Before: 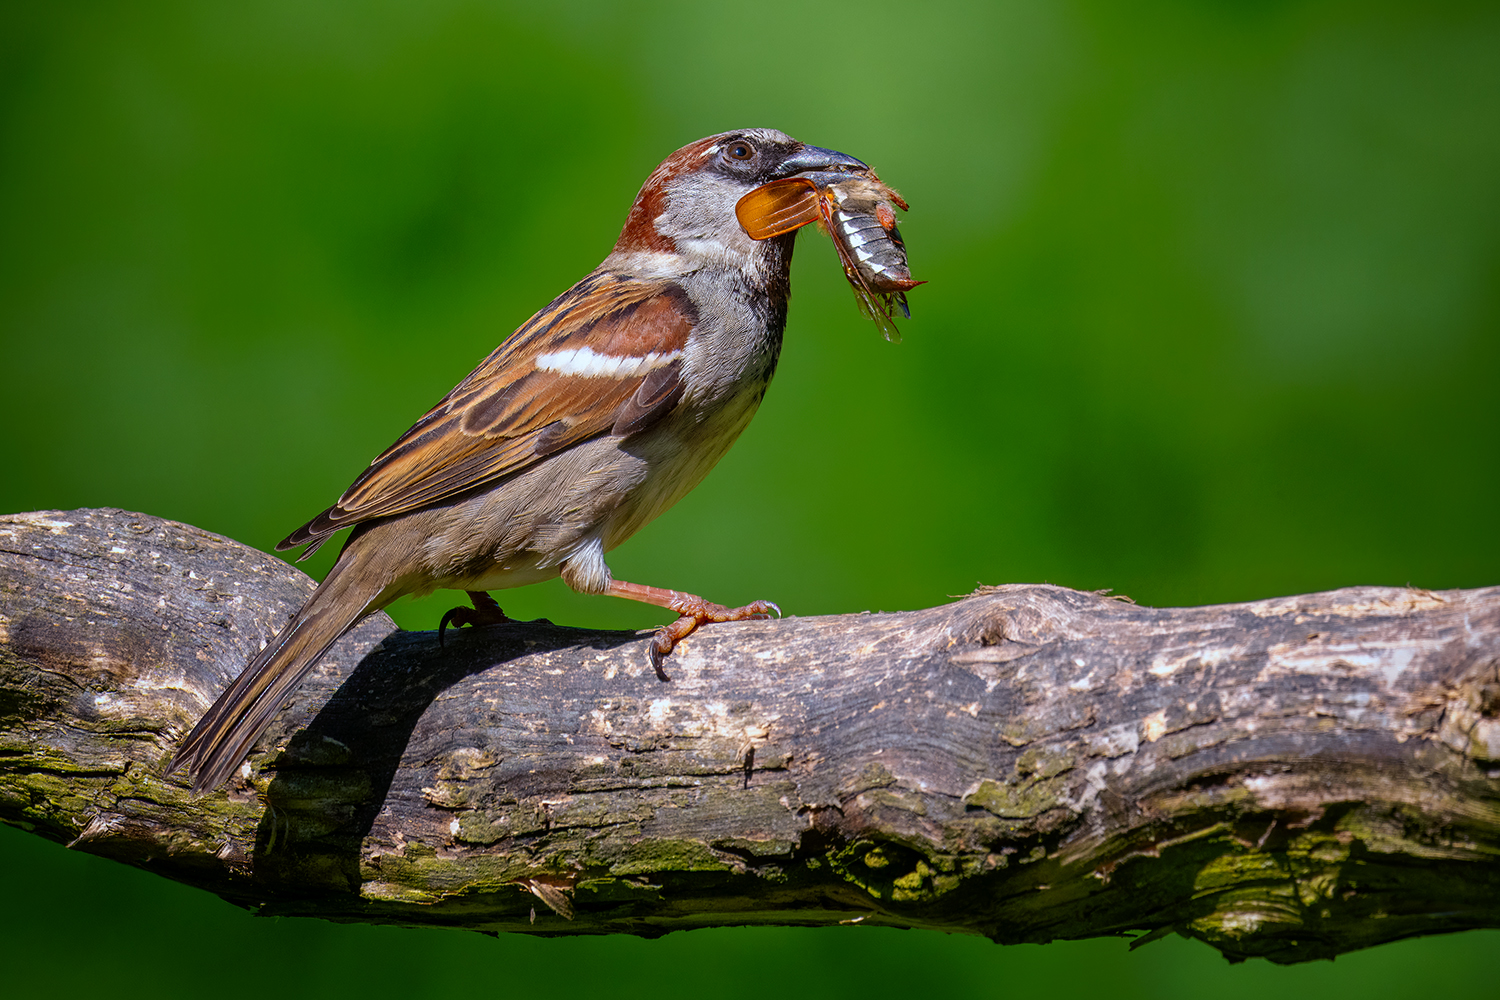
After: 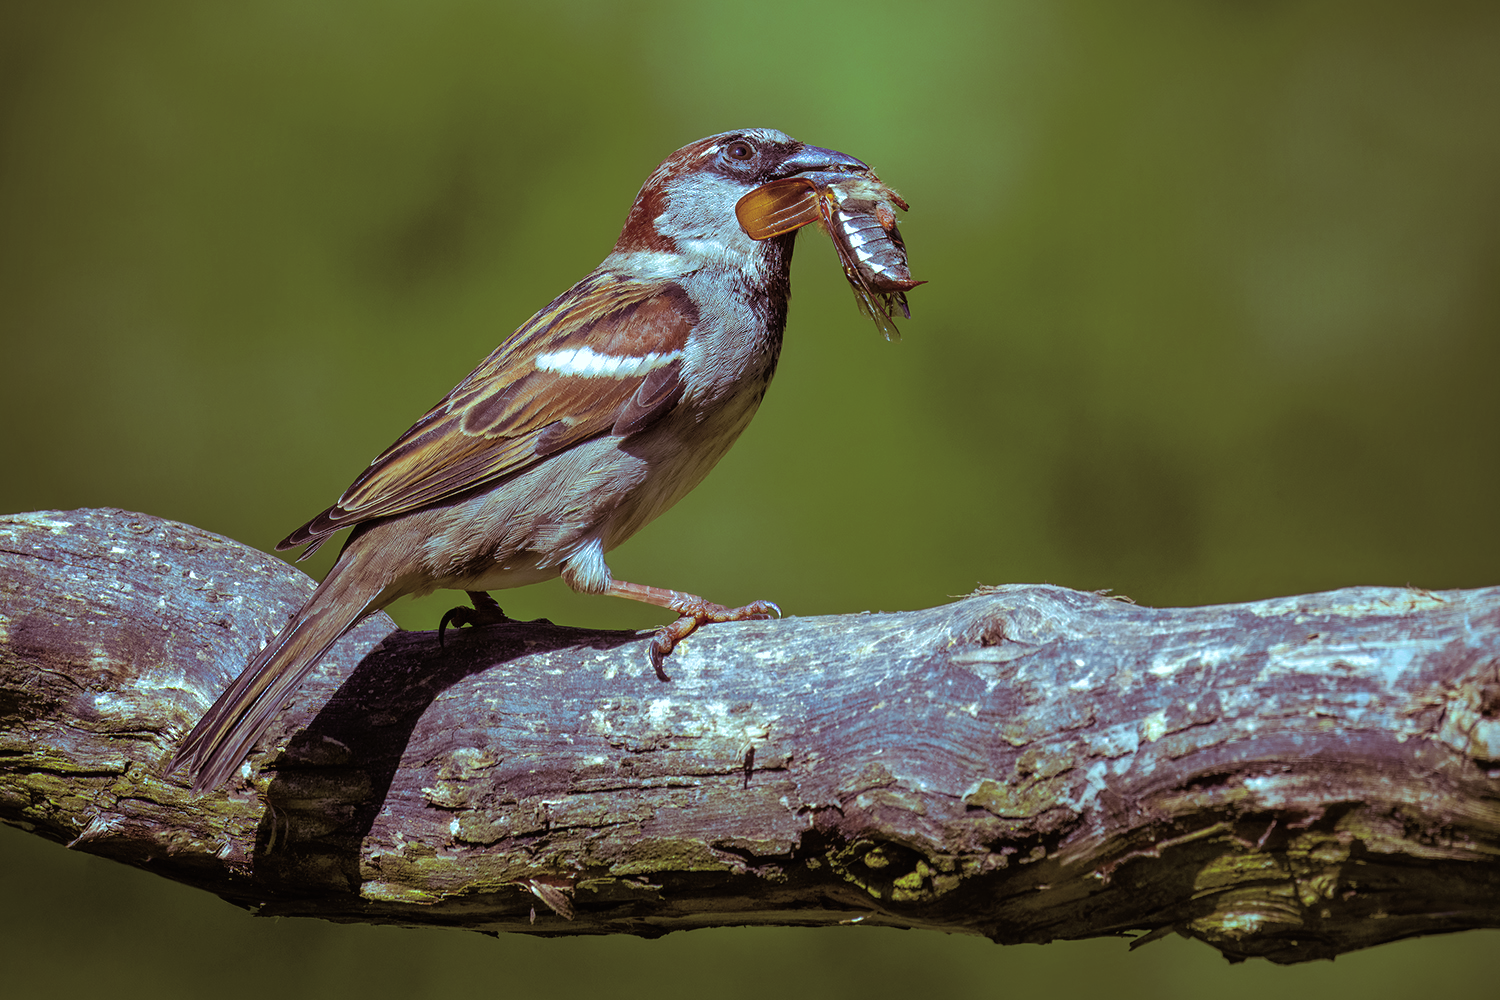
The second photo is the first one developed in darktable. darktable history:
color balance: mode lift, gamma, gain (sRGB), lift [0.997, 0.979, 1.021, 1.011], gamma [1, 1.084, 0.916, 0.998], gain [1, 0.87, 1.13, 1.101], contrast 4.55%, contrast fulcrum 38.24%, output saturation 104.09%
white balance: red 0.925, blue 1.046
shadows and highlights: on, module defaults
split-toning: highlights › hue 298.8°, highlights › saturation 0.73, compress 41.76%
